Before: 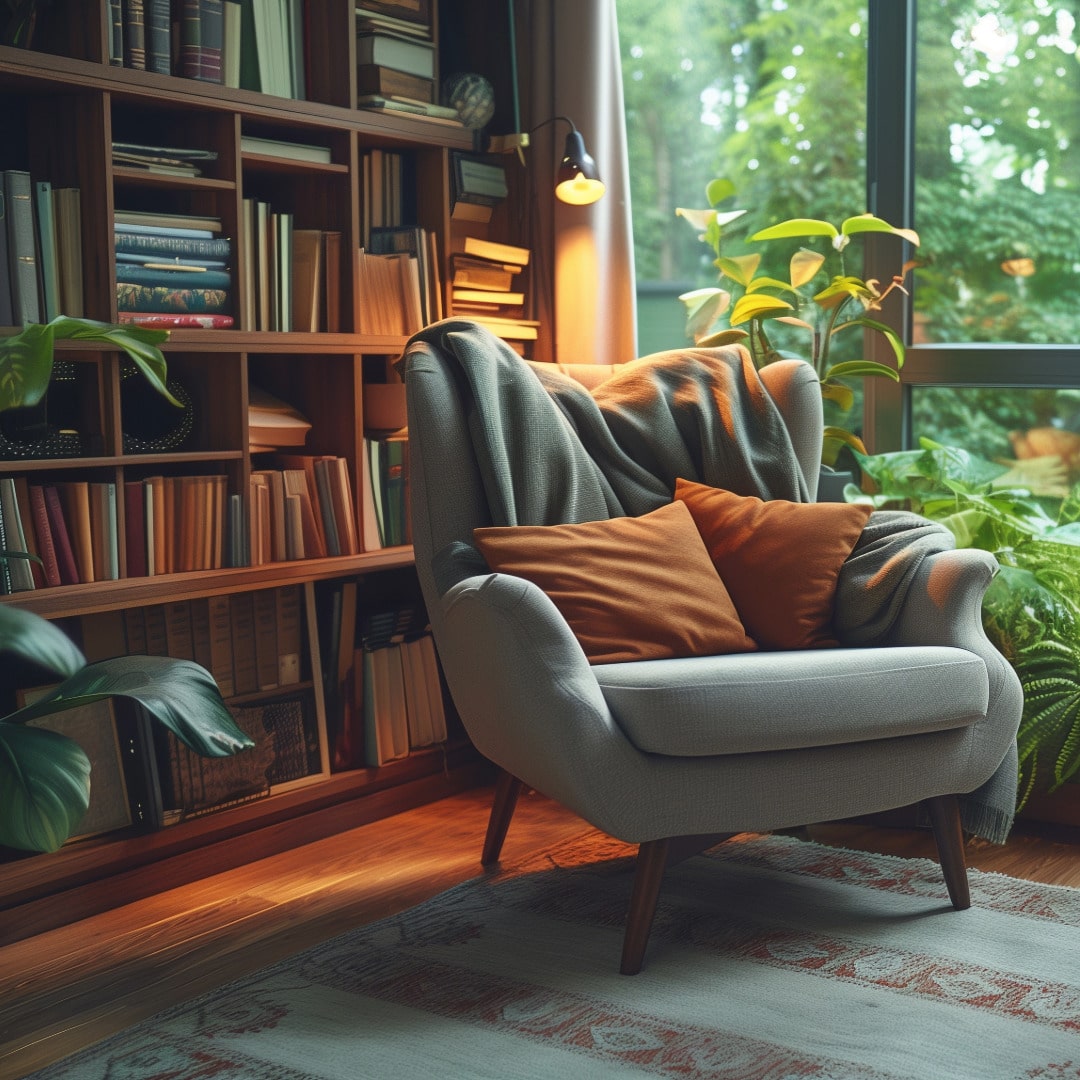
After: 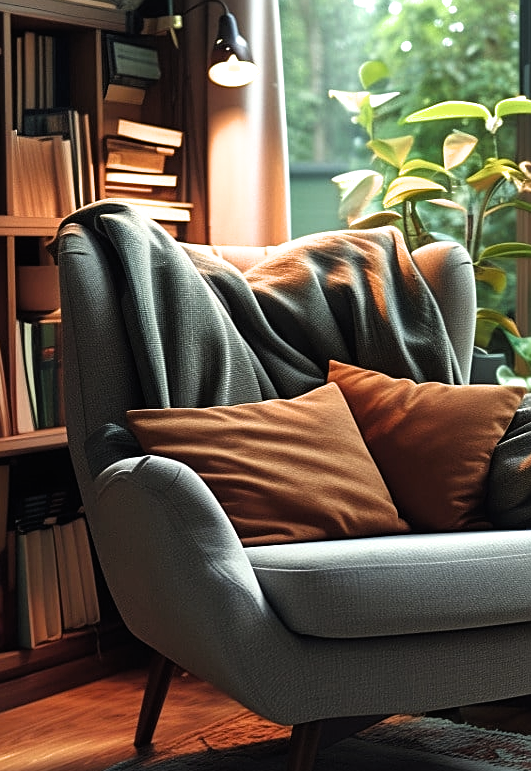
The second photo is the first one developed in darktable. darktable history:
sharpen: on, module defaults
filmic rgb: black relative exposure -8.28 EV, white relative exposure 2.2 EV, target white luminance 99.928%, hardness 7.18, latitude 75.67%, contrast 1.323, highlights saturation mix -1.83%, shadows ↔ highlights balance 29.73%, color science v6 (2022)
crop: left 32.164%, top 11%, right 18.604%, bottom 17.566%
tone equalizer: on, module defaults
